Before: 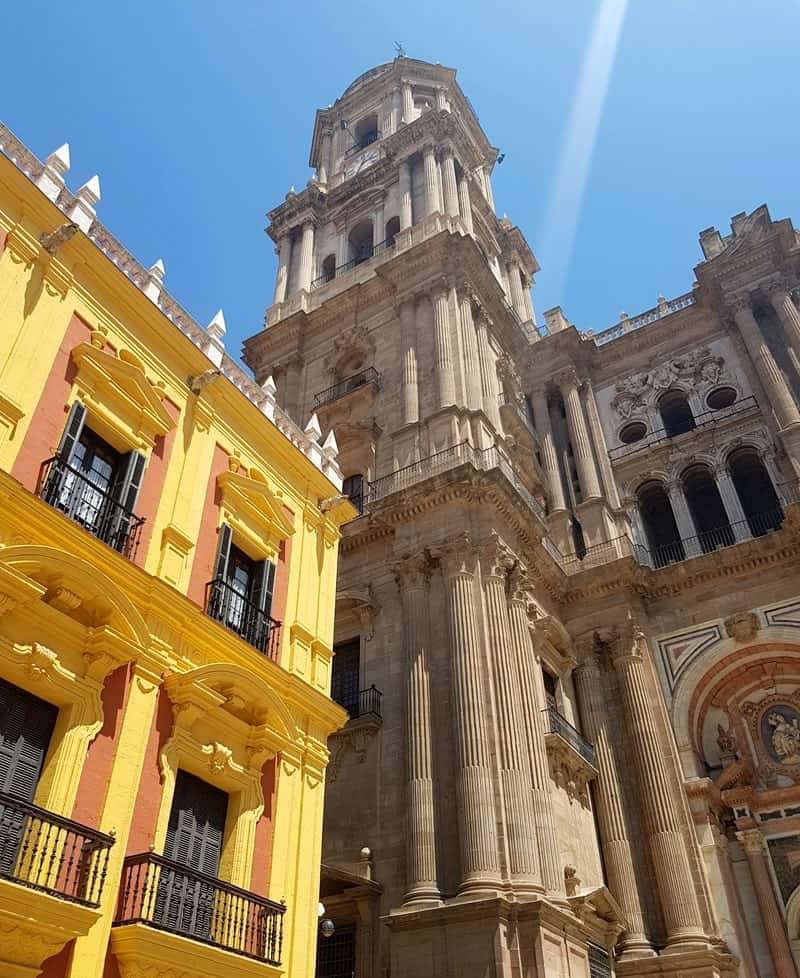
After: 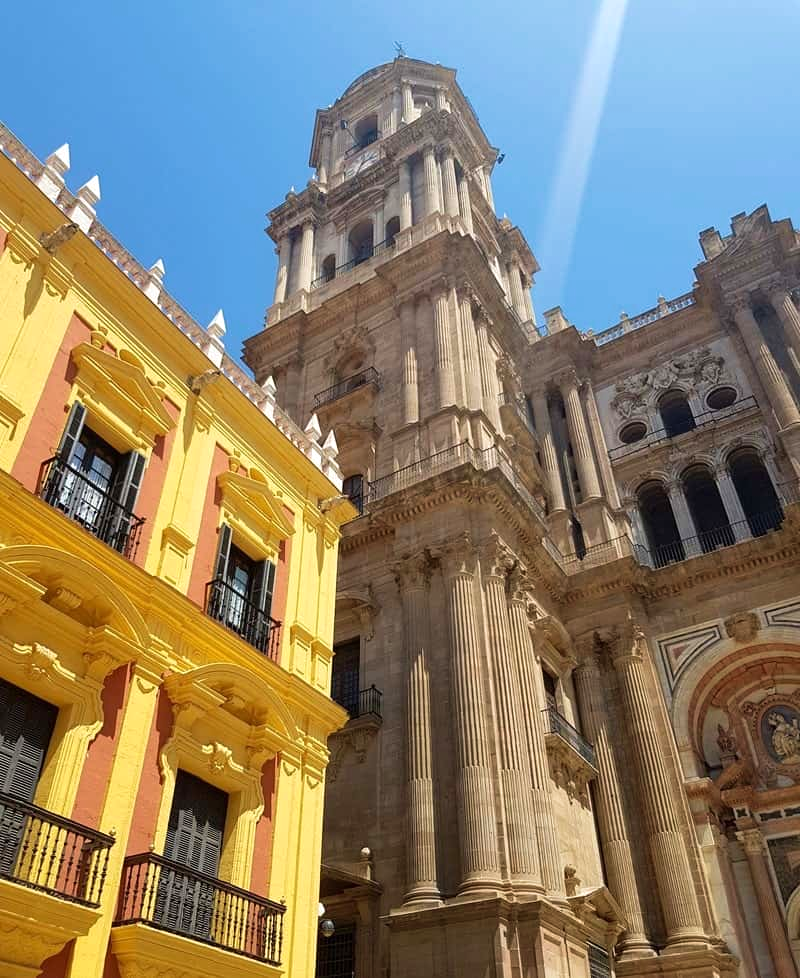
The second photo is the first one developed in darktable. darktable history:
exposure: exposure 0.081 EV, compensate highlight preservation false
velvia: on, module defaults
